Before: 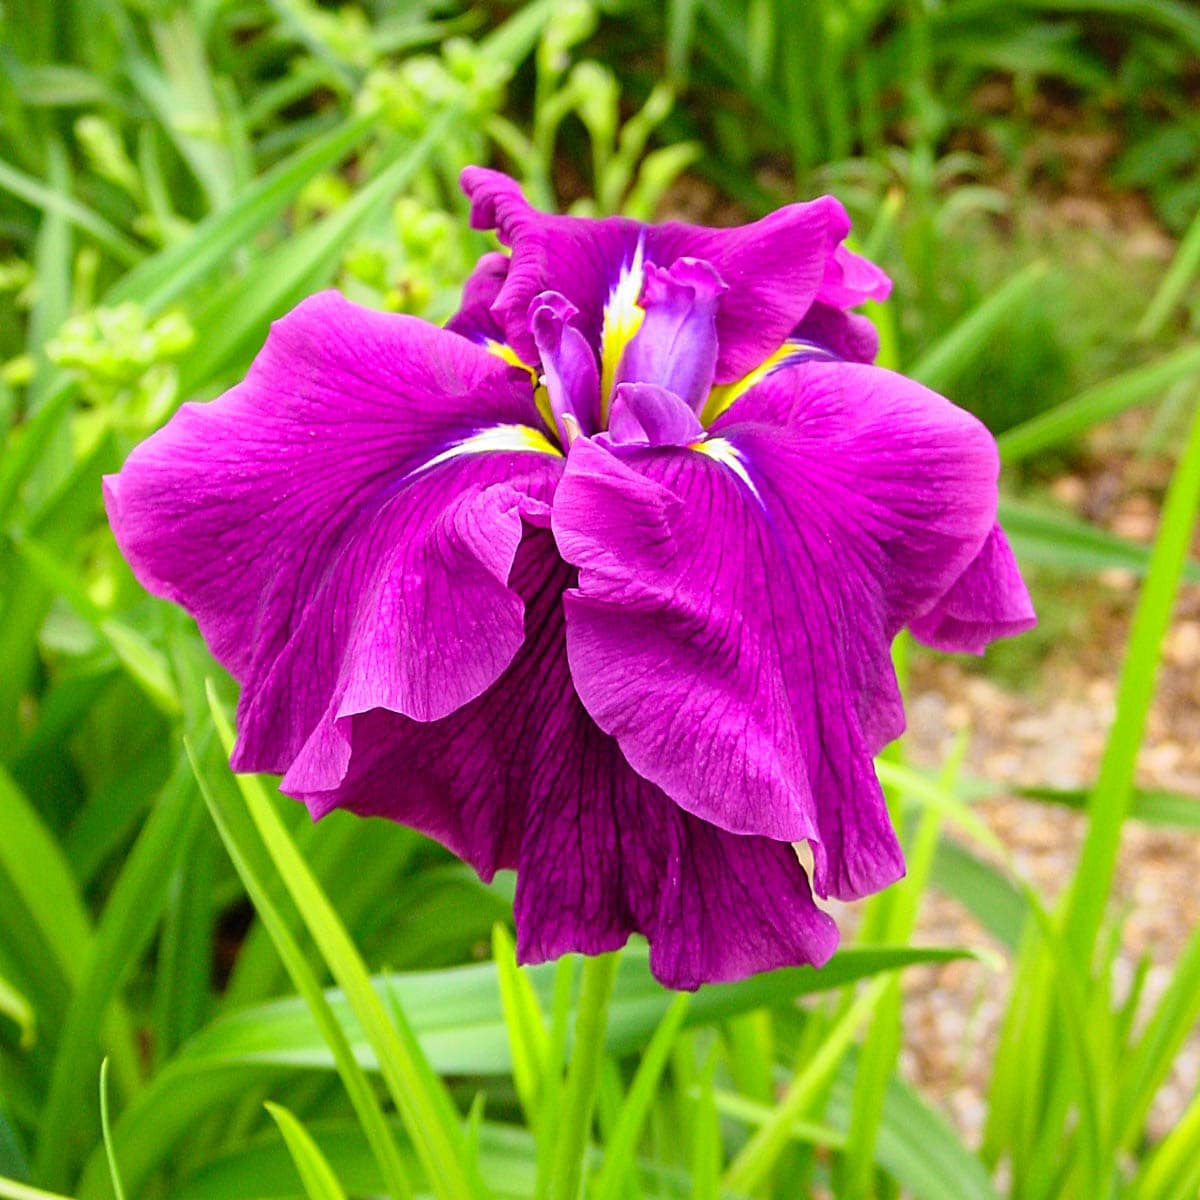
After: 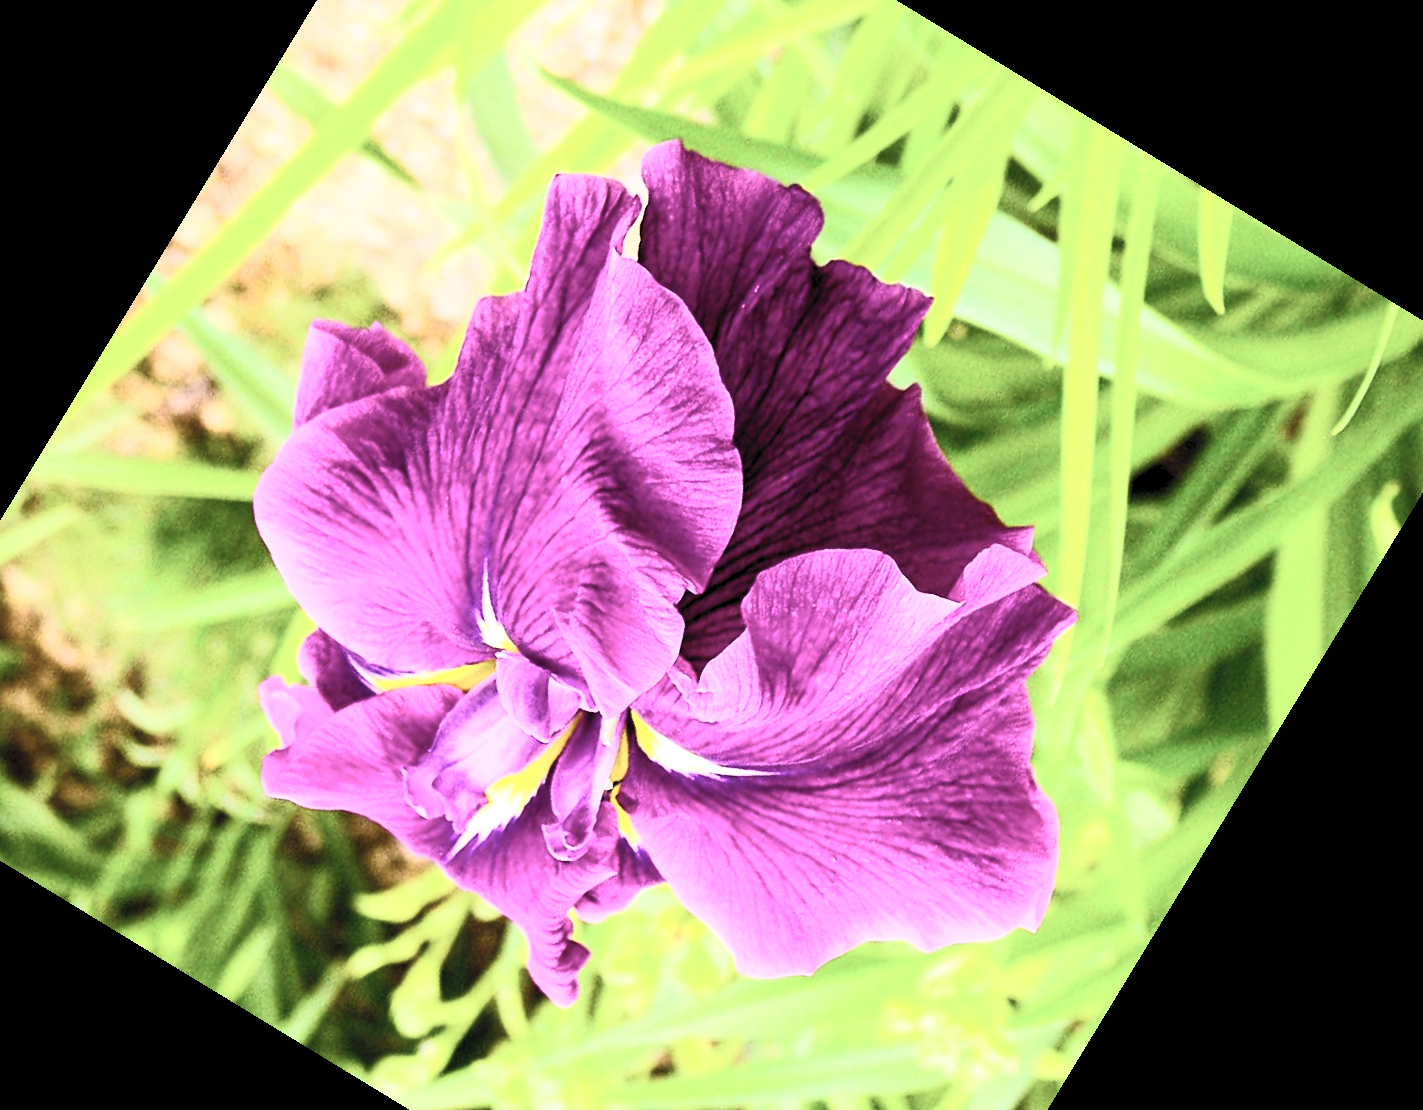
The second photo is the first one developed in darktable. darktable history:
contrast brightness saturation: contrast 0.57, brightness 0.57, saturation -0.34
color balance rgb: global offset › luminance -0.51%, perceptual saturation grading › global saturation 27.53%, perceptual saturation grading › highlights -25%, perceptual saturation grading › shadows 25%, perceptual brilliance grading › highlights 6.62%, perceptual brilliance grading › mid-tones 17.07%, perceptual brilliance grading › shadows -5.23%
crop and rotate: angle 148.68°, left 9.111%, top 15.603%, right 4.588%, bottom 17.041%
